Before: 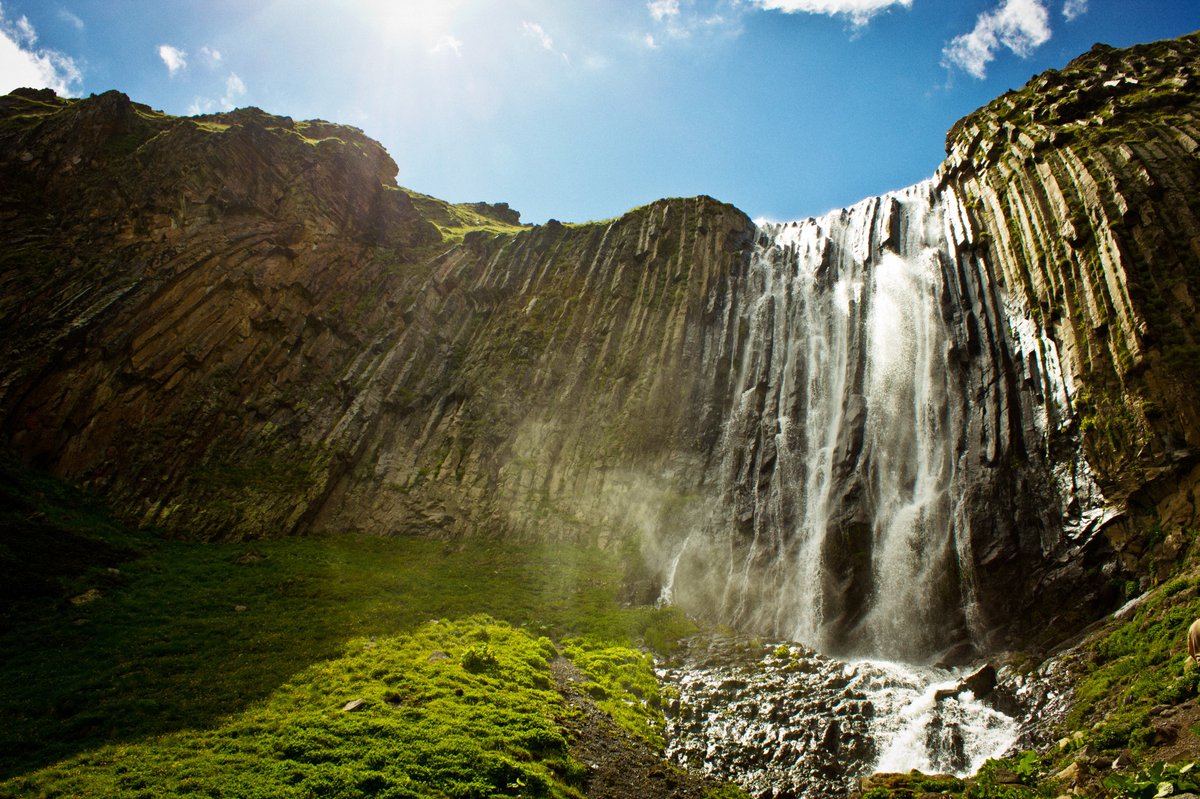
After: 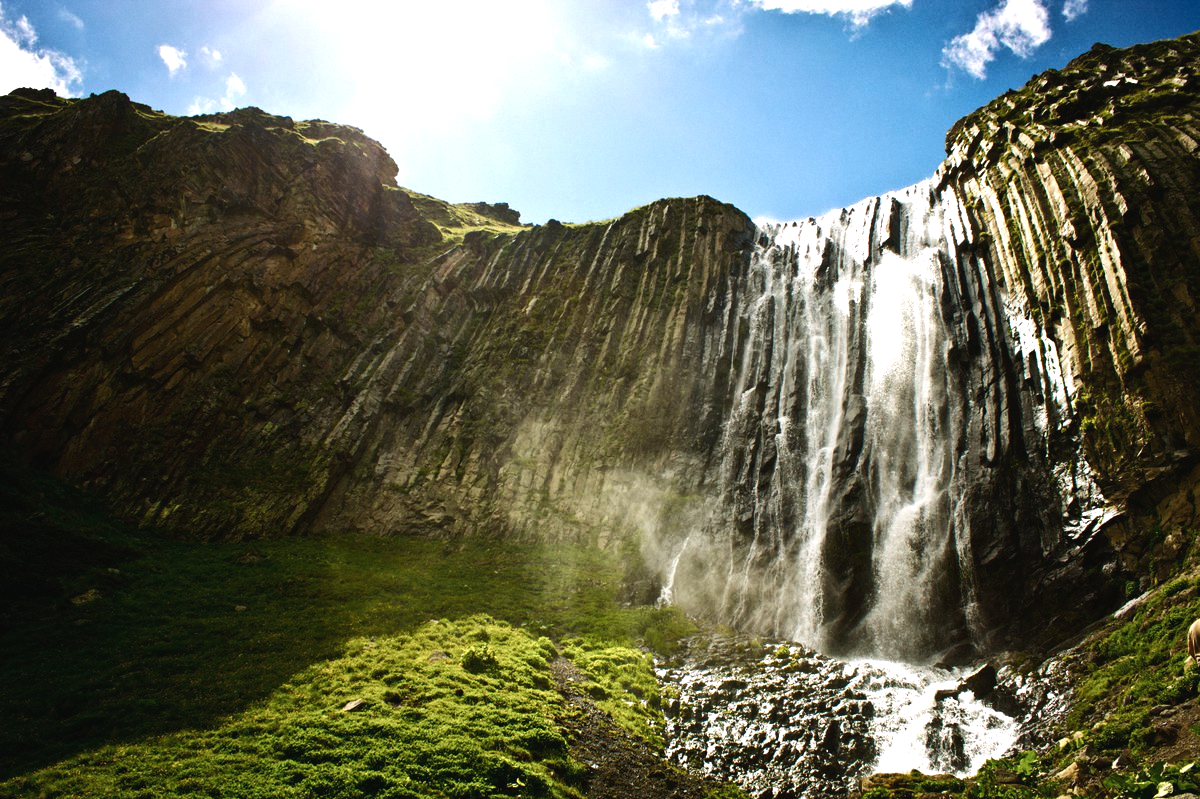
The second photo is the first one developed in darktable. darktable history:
exposure: exposure -0.048 EV, compensate highlight preservation false
color balance rgb: shadows lift › chroma 2%, shadows lift › hue 135.47°, highlights gain › chroma 2%, highlights gain › hue 291.01°, global offset › luminance 0.5%, perceptual saturation grading › global saturation -10.8%, perceptual saturation grading › highlights -26.83%, perceptual saturation grading › shadows 21.25%, perceptual brilliance grading › highlights 17.77%, perceptual brilliance grading › mid-tones 31.71%, perceptual brilliance grading › shadows -31.01%, global vibrance 24.91%
